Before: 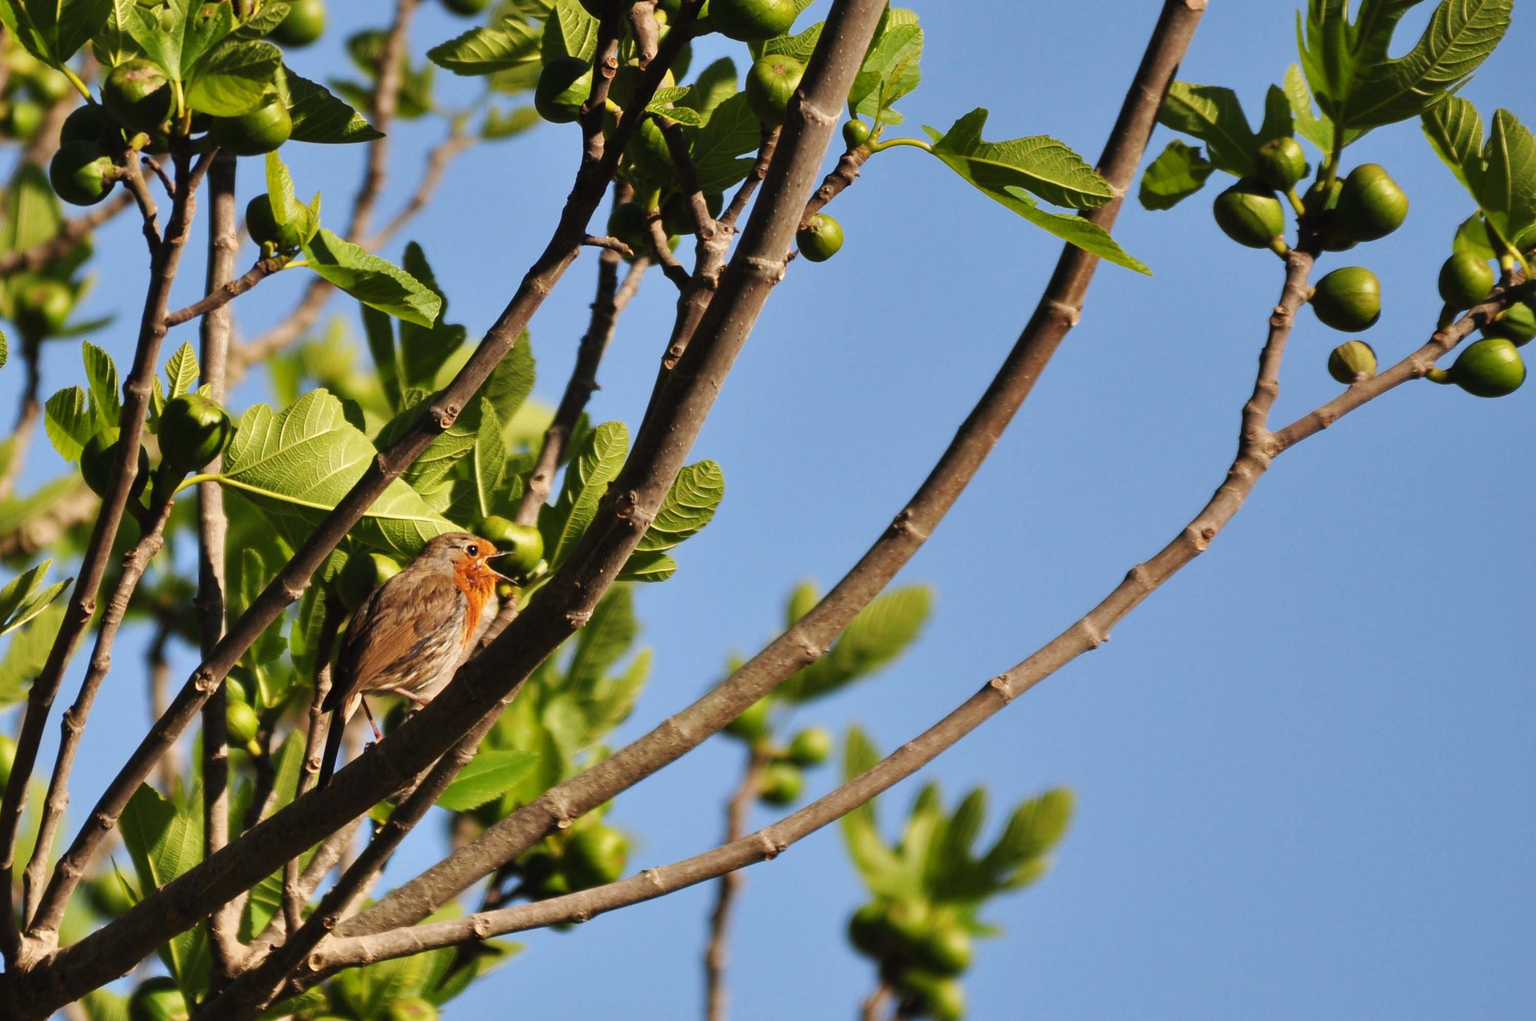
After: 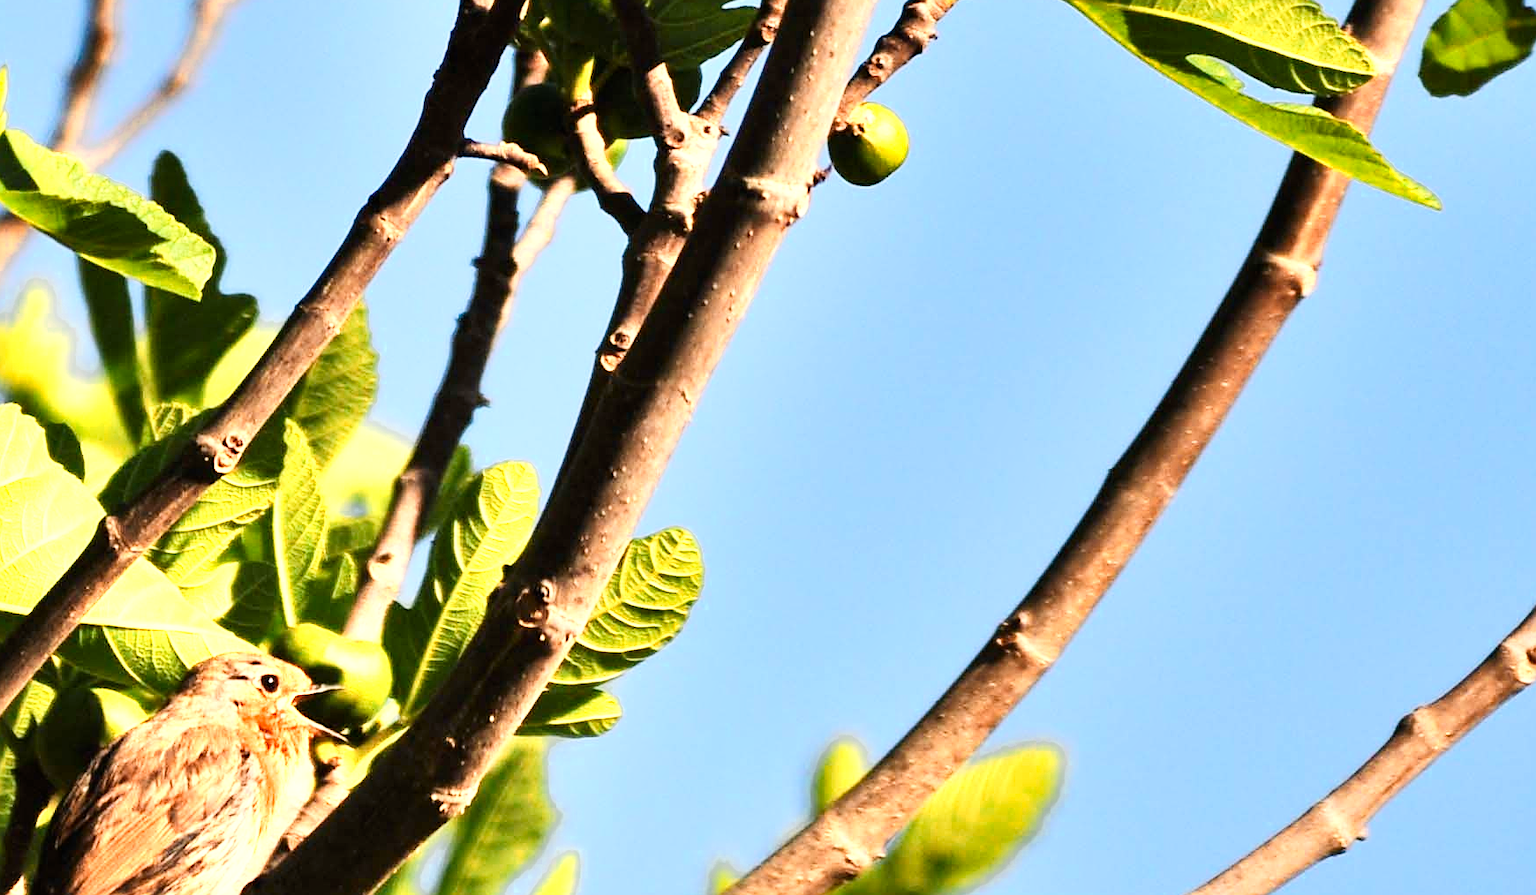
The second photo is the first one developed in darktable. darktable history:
exposure: black level correction 0, exposure 1.199 EV, compensate highlight preservation false
contrast brightness saturation: contrast 0.179, saturation 0.301
crop: left 20.603%, top 15.121%, right 21.397%, bottom 34.02%
sharpen: on, module defaults
shadows and highlights: low approximation 0.01, soften with gaussian
filmic rgb: black relative exposure -7.65 EV, white relative exposure 4.56 EV, hardness 3.61
color zones: curves: ch0 [(0.018, 0.548) (0.197, 0.654) (0.425, 0.447) (0.605, 0.658) (0.732, 0.579)]; ch1 [(0.105, 0.531) (0.224, 0.531) (0.386, 0.39) (0.618, 0.456) (0.732, 0.456) (0.956, 0.421)]; ch2 [(0.039, 0.583) (0.215, 0.465) (0.399, 0.544) (0.465, 0.548) (0.614, 0.447) (0.724, 0.43) (0.882, 0.623) (0.956, 0.632)]
